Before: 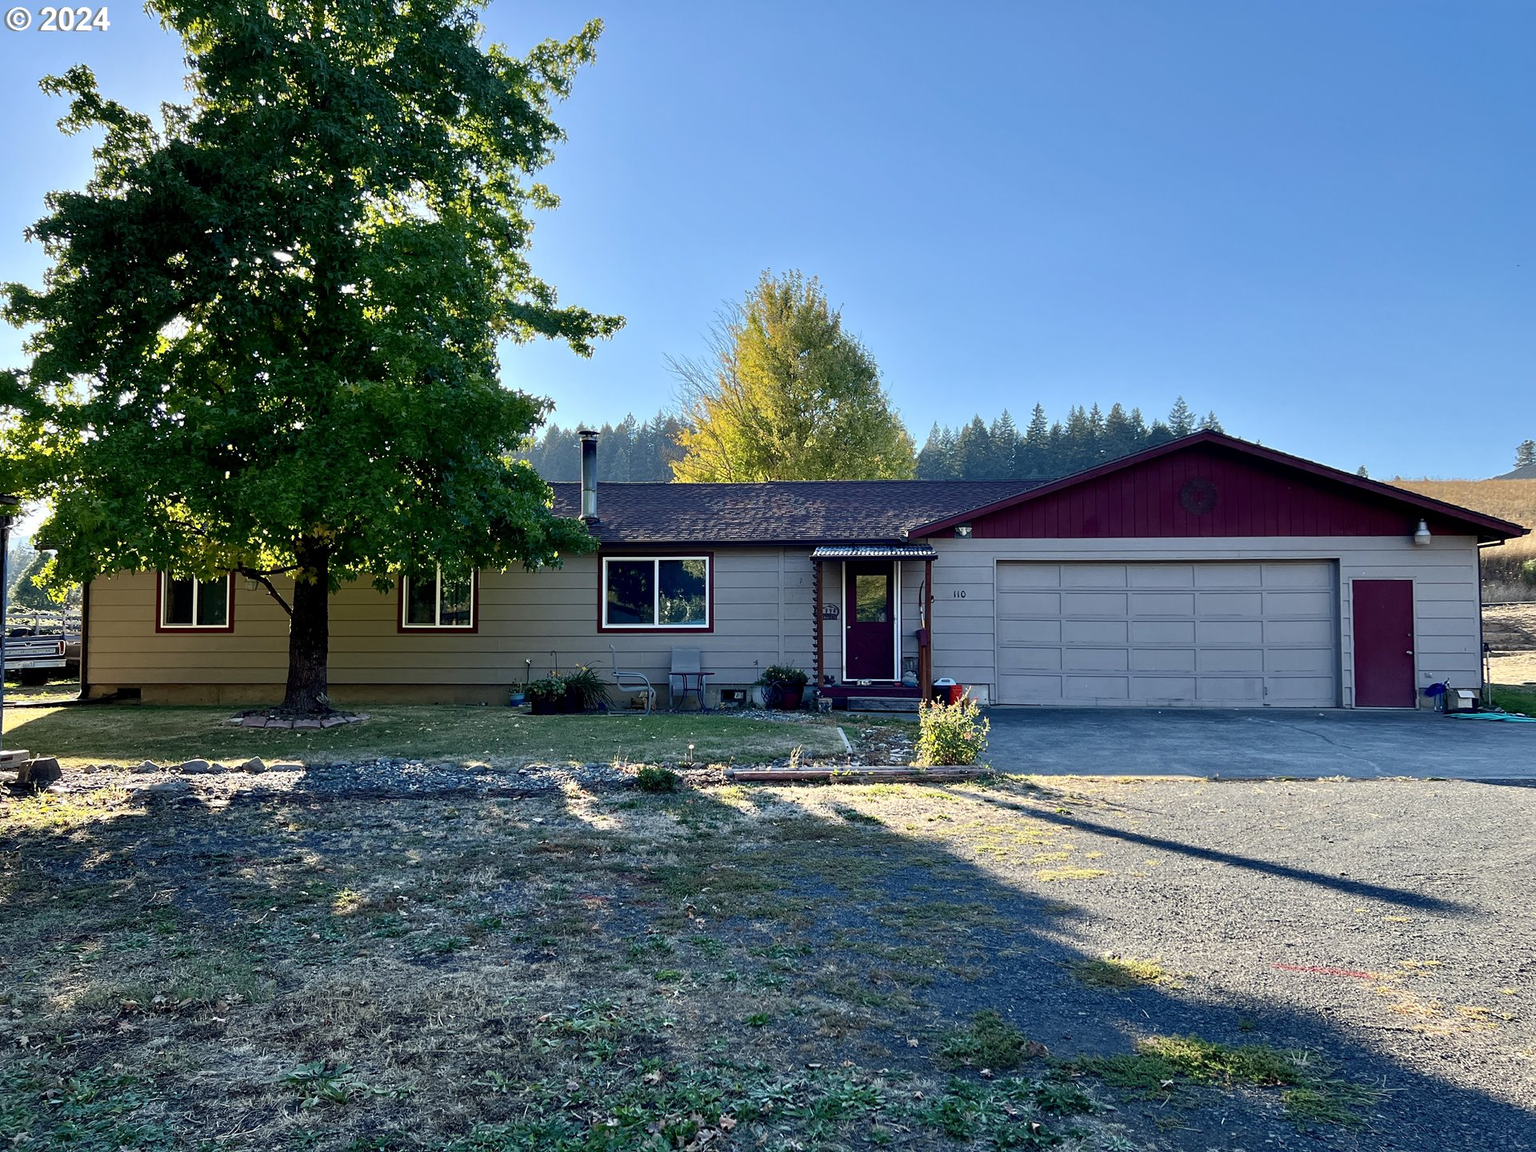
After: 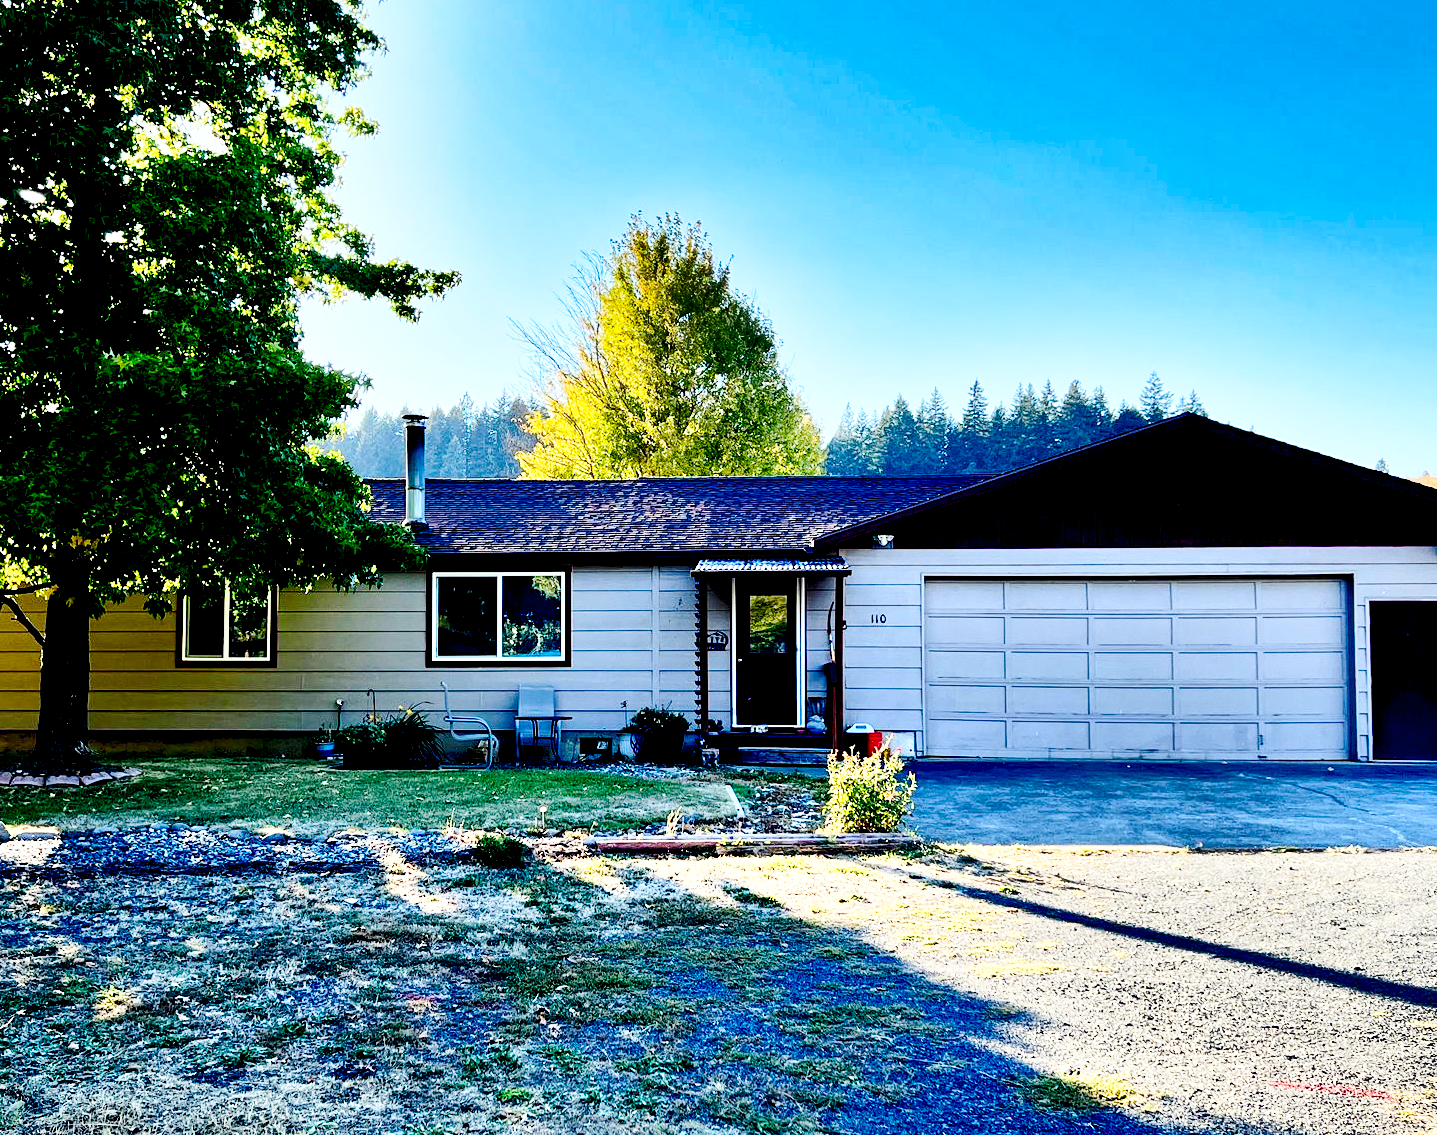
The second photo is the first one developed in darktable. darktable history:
base curve: curves: ch0 [(0, 0) (0.028, 0.03) (0.121, 0.232) (0.46, 0.748) (0.859, 0.968) (1, 1)], preserve colors none
exposure: black level correction 0.031, exposure 0.304 EV, compensate highlight preservation false
shadows and highlights: shadows 24.5, highlights -78.15, soften with gaussian
local contrast: mode bilateral grid, contrast 10, coarseness 25, detail 115%, midtone range 0.2
crop: left 16.768%, top 8.653%, right 8.362%, bottom 12.485%
contrast brightness saturation: contrast 0.2, brightness 0.16, saturation 0.22
